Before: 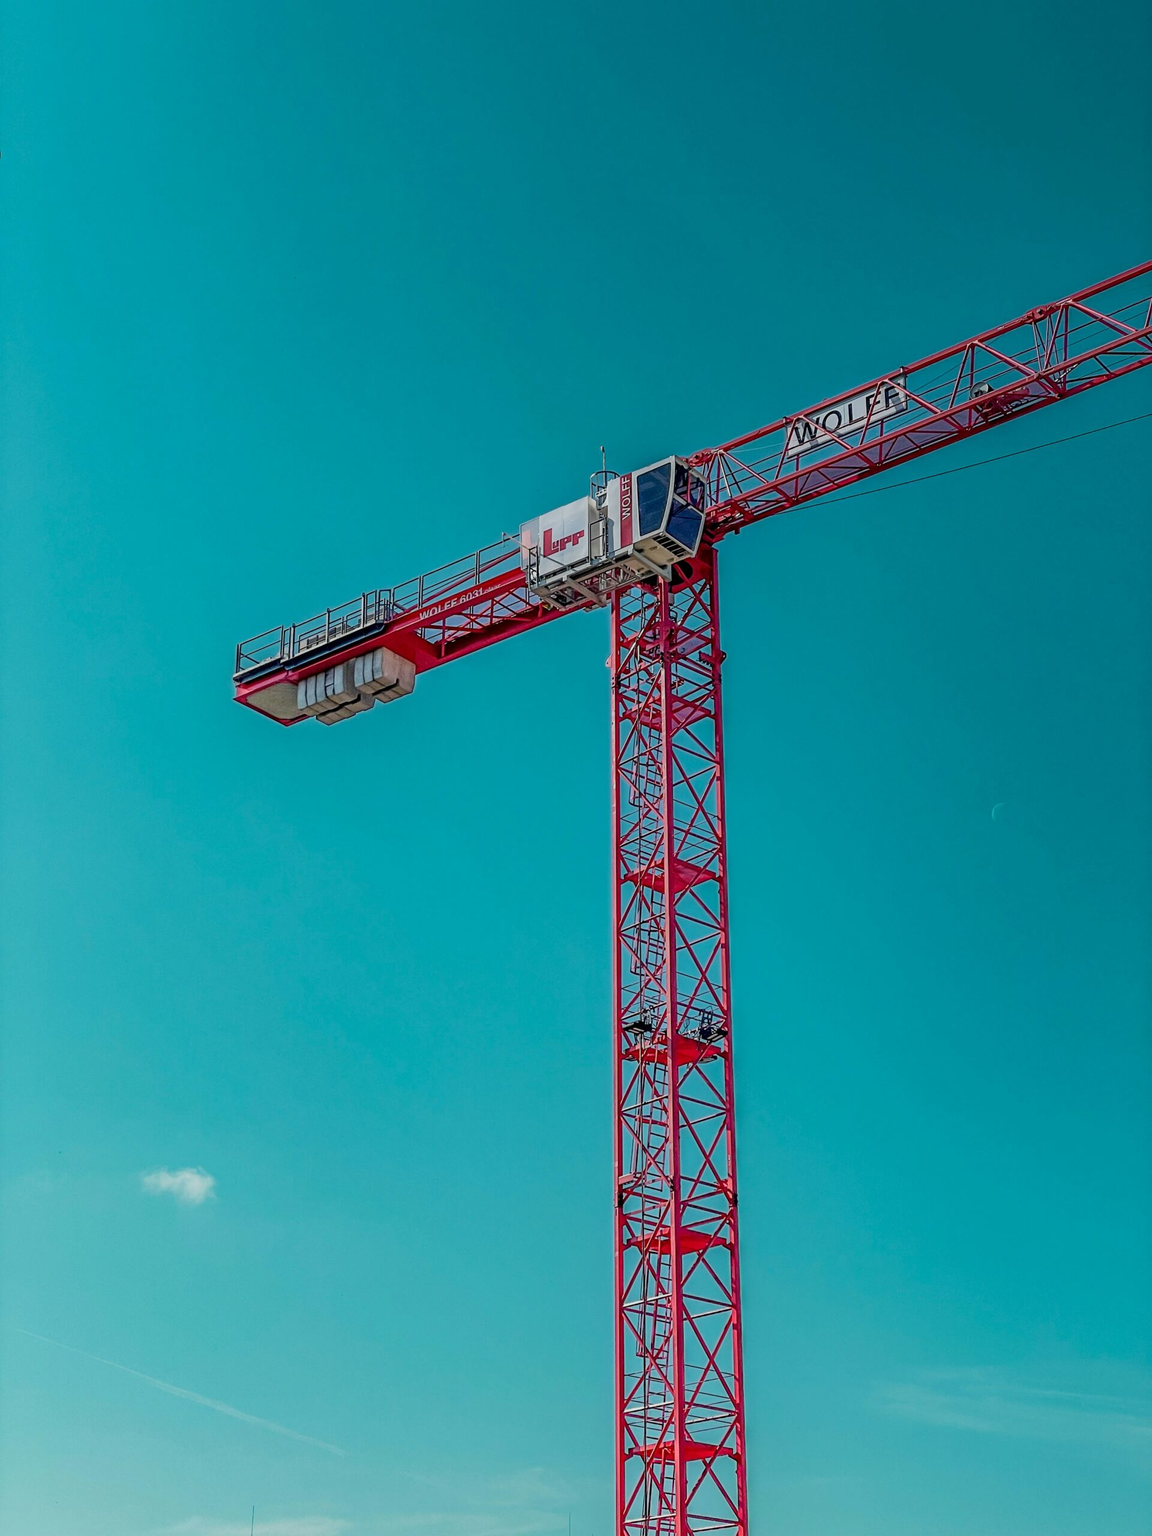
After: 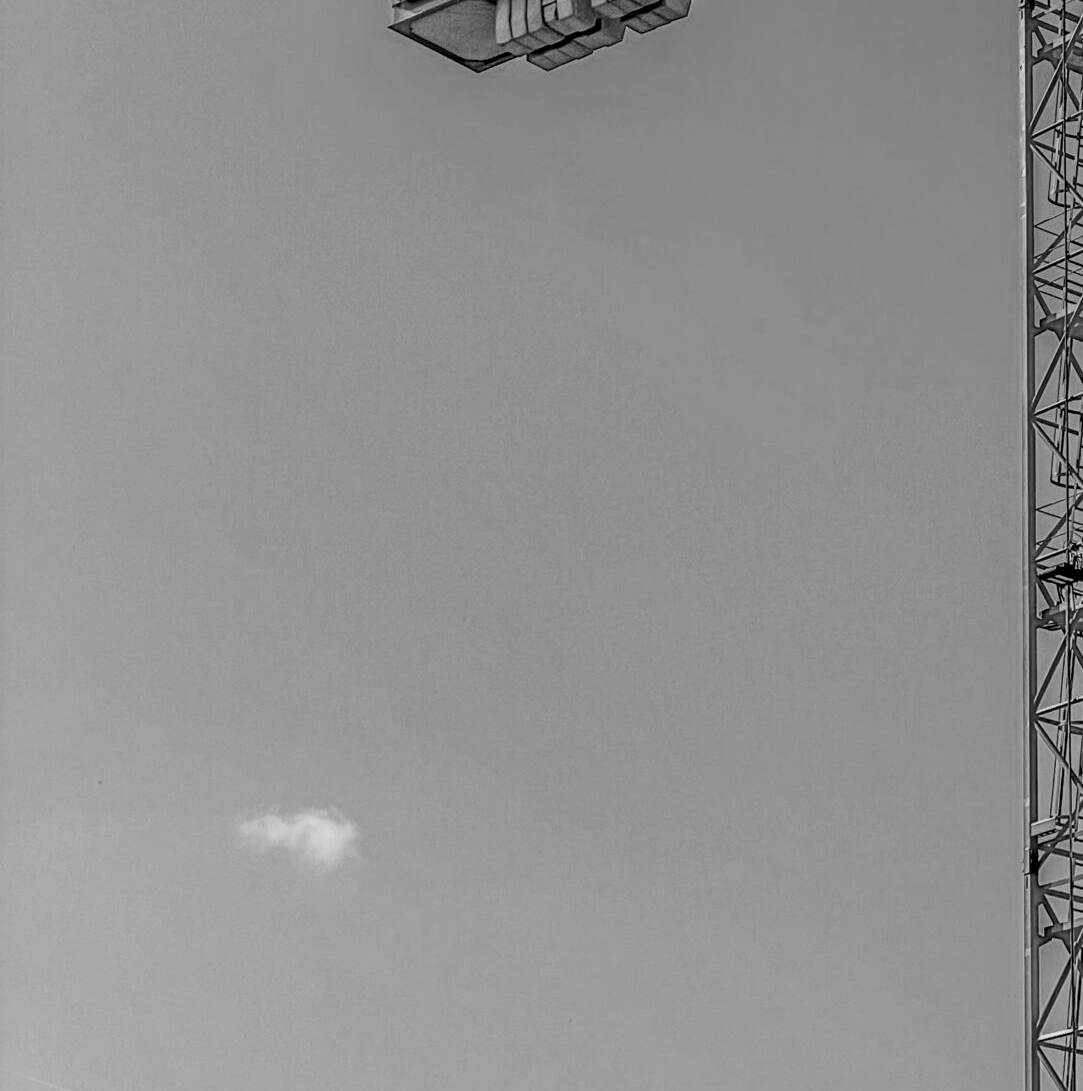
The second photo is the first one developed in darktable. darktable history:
crop: top 44.483%, right 43.593%, bottom 12.892%
local contrast: detail 130%
white balance: red 1.123, blue 0.83
monochrome: on, module defaults
